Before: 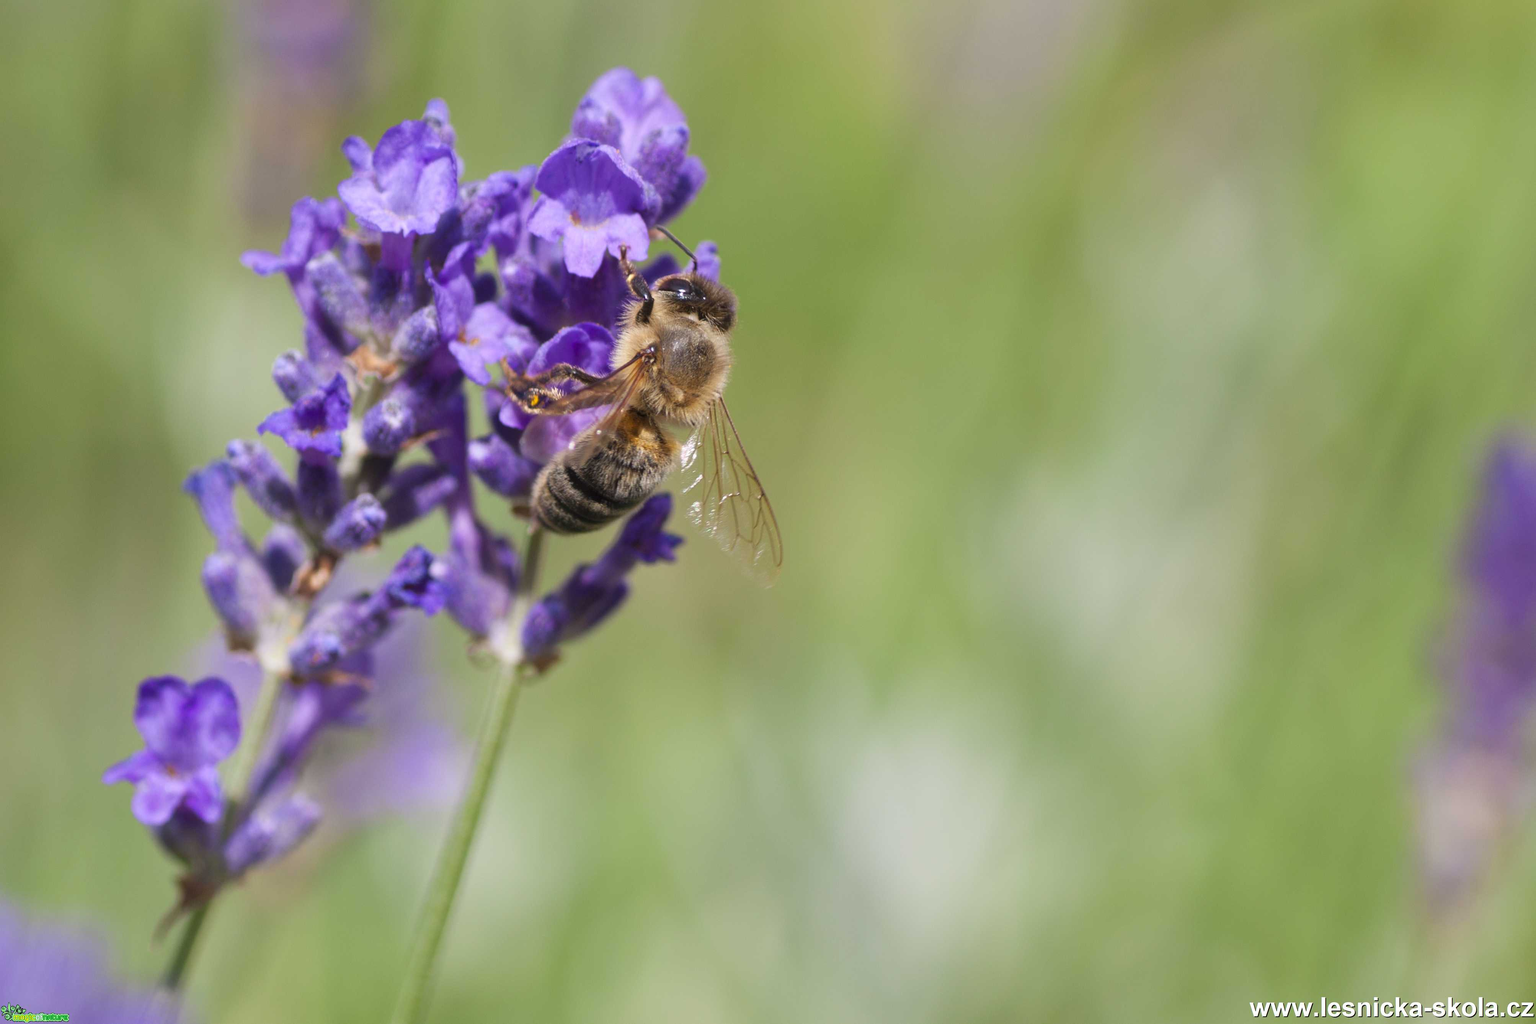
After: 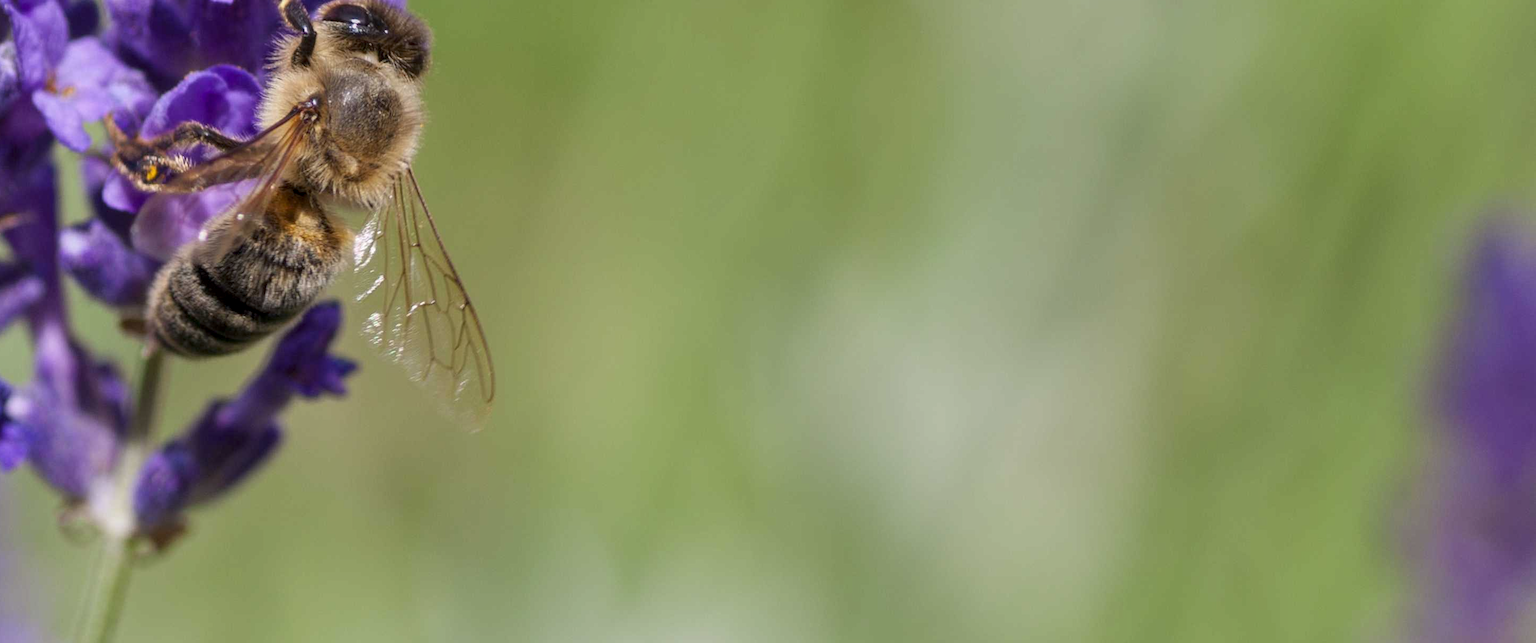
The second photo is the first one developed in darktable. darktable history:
exposure: black level correction 0.002, exposure -0.202 EV, compensate highlight preservation false
crop and rotate: left 27.694%, top 26.928%, bottom 27.586%
local contrast: on, module defaults
